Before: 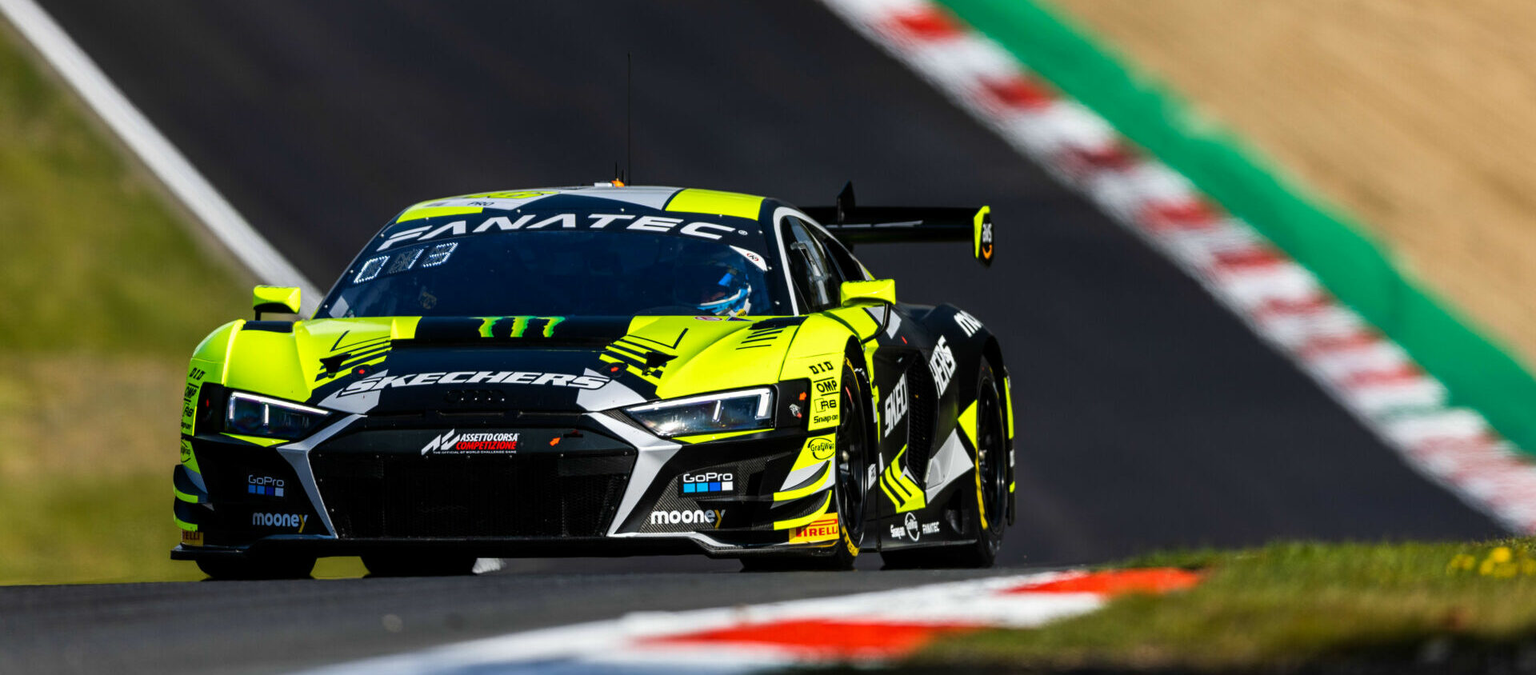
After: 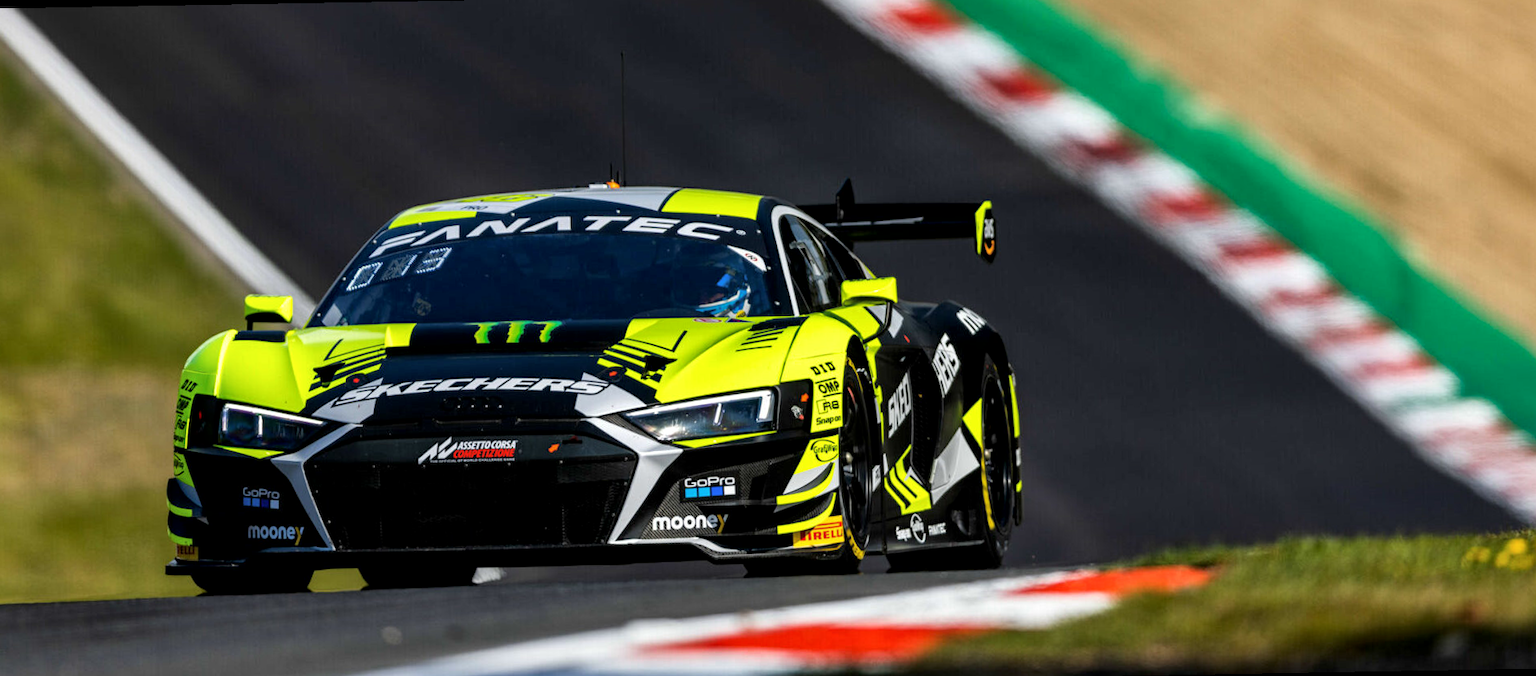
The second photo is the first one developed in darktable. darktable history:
rotate and perspective: rotation -1°, crop left 0.011, crop right 0.989, crop top 0.025, crop bottom 0.975
local contrast: mode bilateral grid, contrast 20, coarseness 50, detail 148%, midtone range 0.2
